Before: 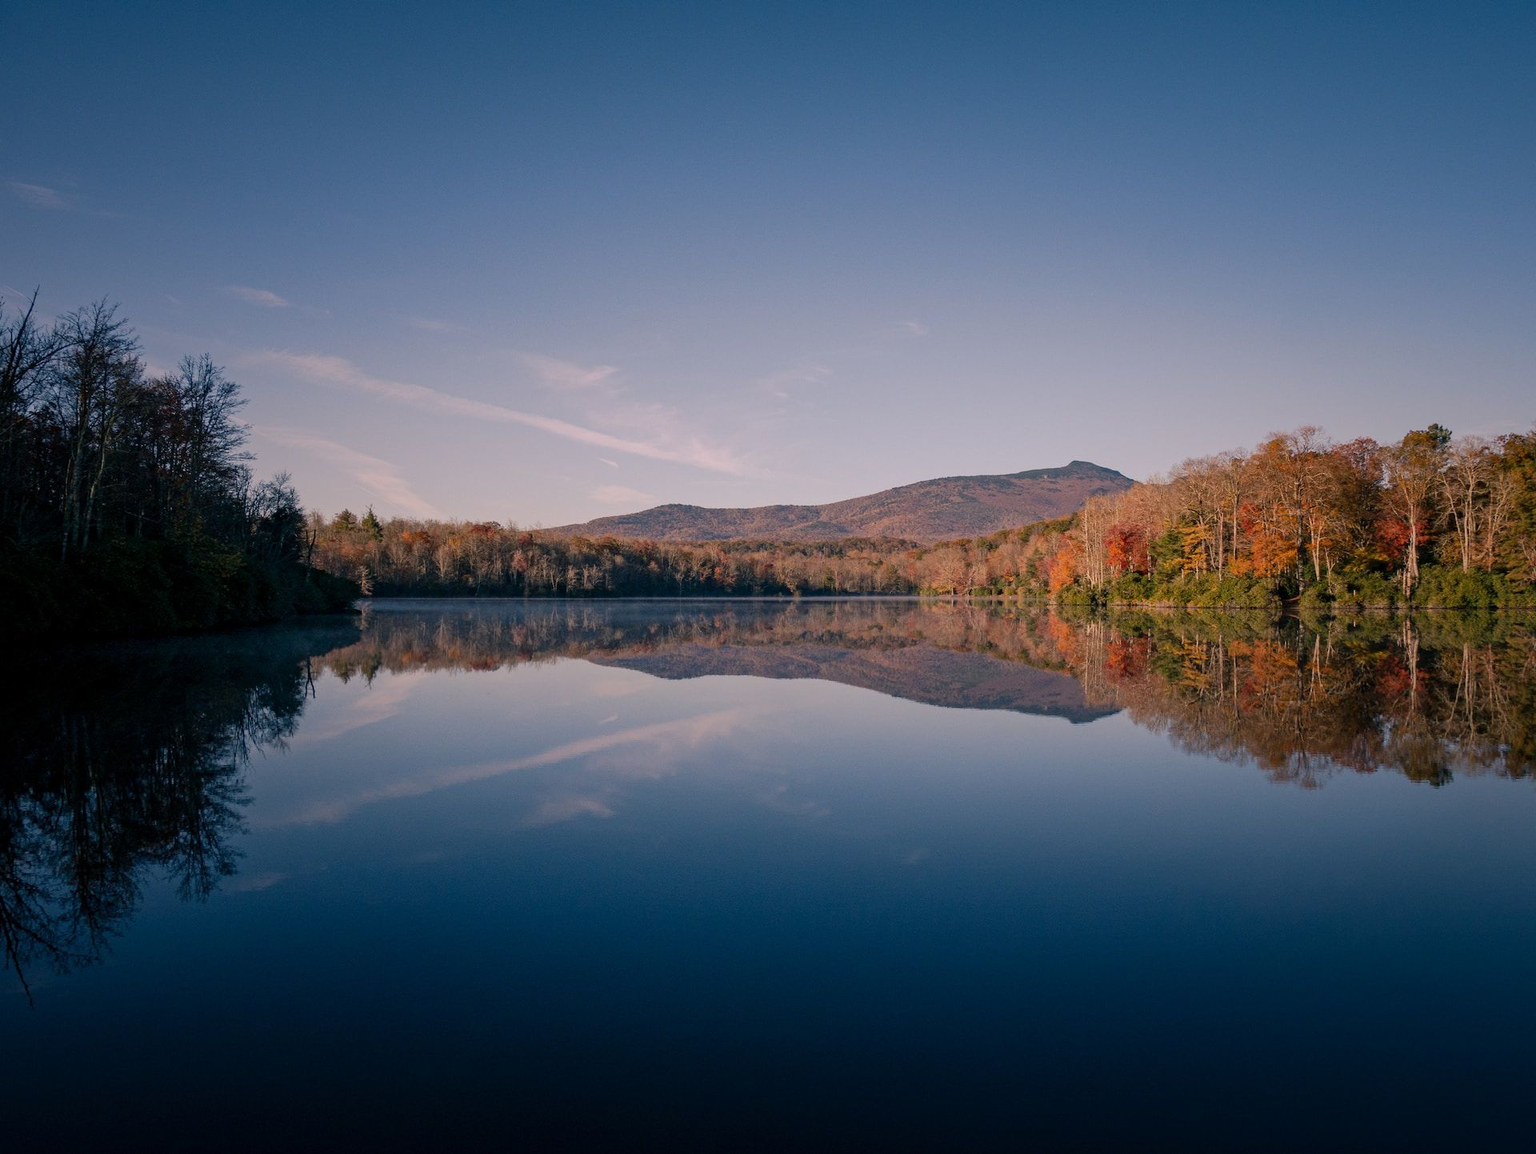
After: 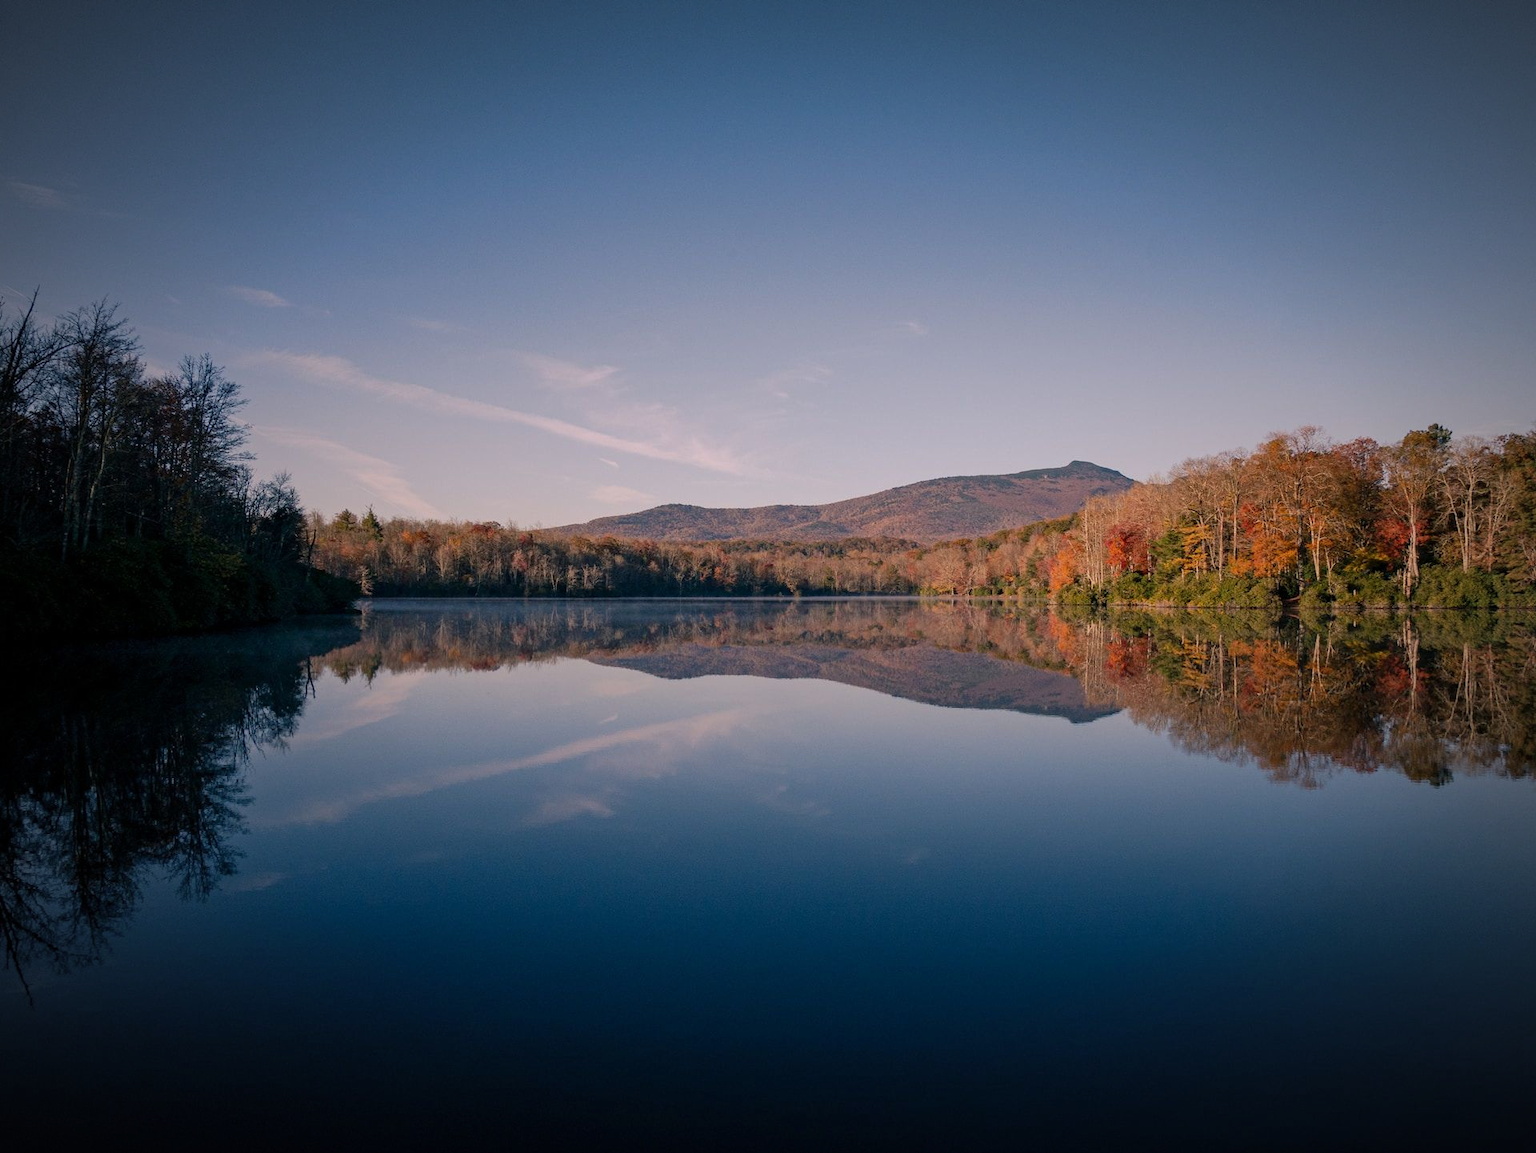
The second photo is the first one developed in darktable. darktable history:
vignetting: fall-off radius 60%, automatic ratio true
tone equalizer: on, module defaults
